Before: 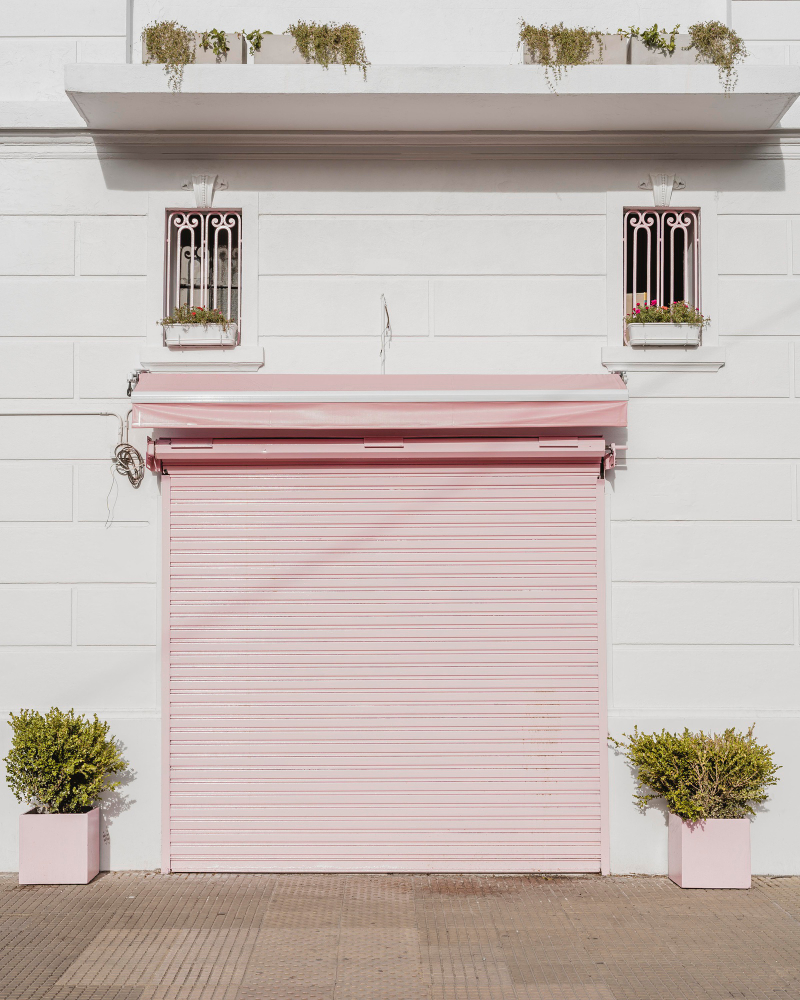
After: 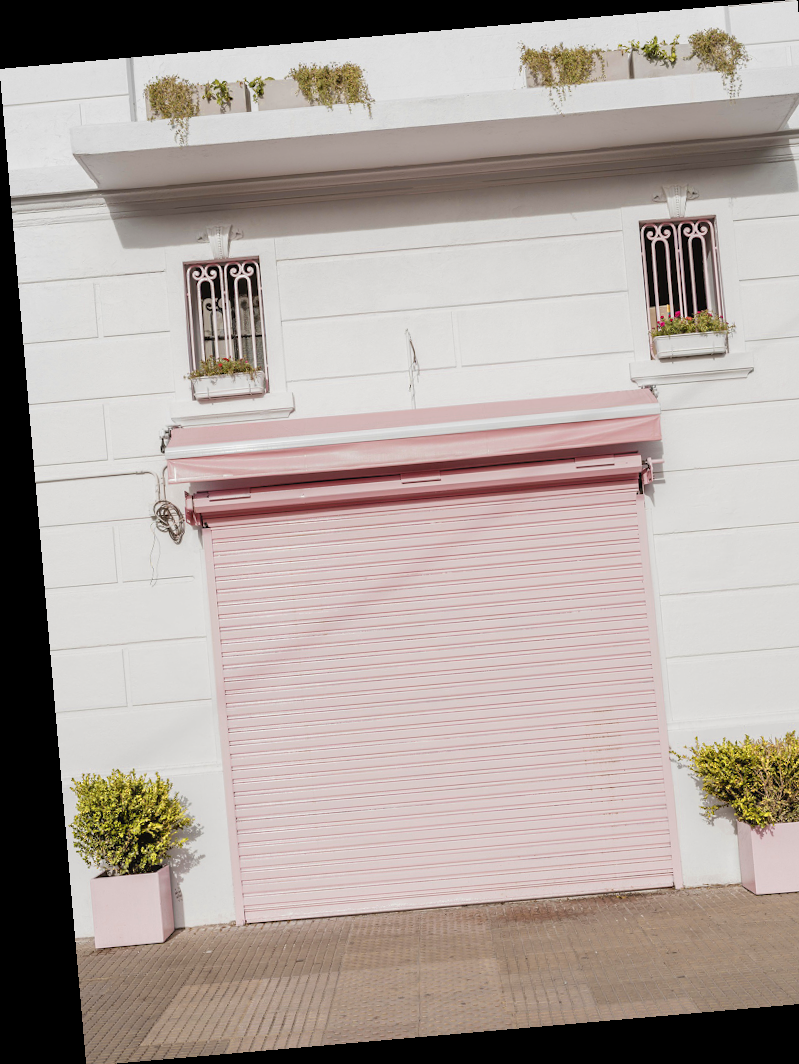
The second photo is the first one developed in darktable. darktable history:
color zones: curves: ch0 [(0, 0.485) (0.178, 0.476) (0.261, 0.623) (0.411, 0.403) (0.708, 0.603) (0.934, 0.412)]; ch1 [(0.003, 0.485) (0.149, 0.496) (0.229, 0.584) (0.326, 0.551) (0.484, 0.262) (0.757, 0.643)]
rotate and perspective: rotation -4.98°, automatic cropping off
crop: right 9.509%, bottom 0.031%
